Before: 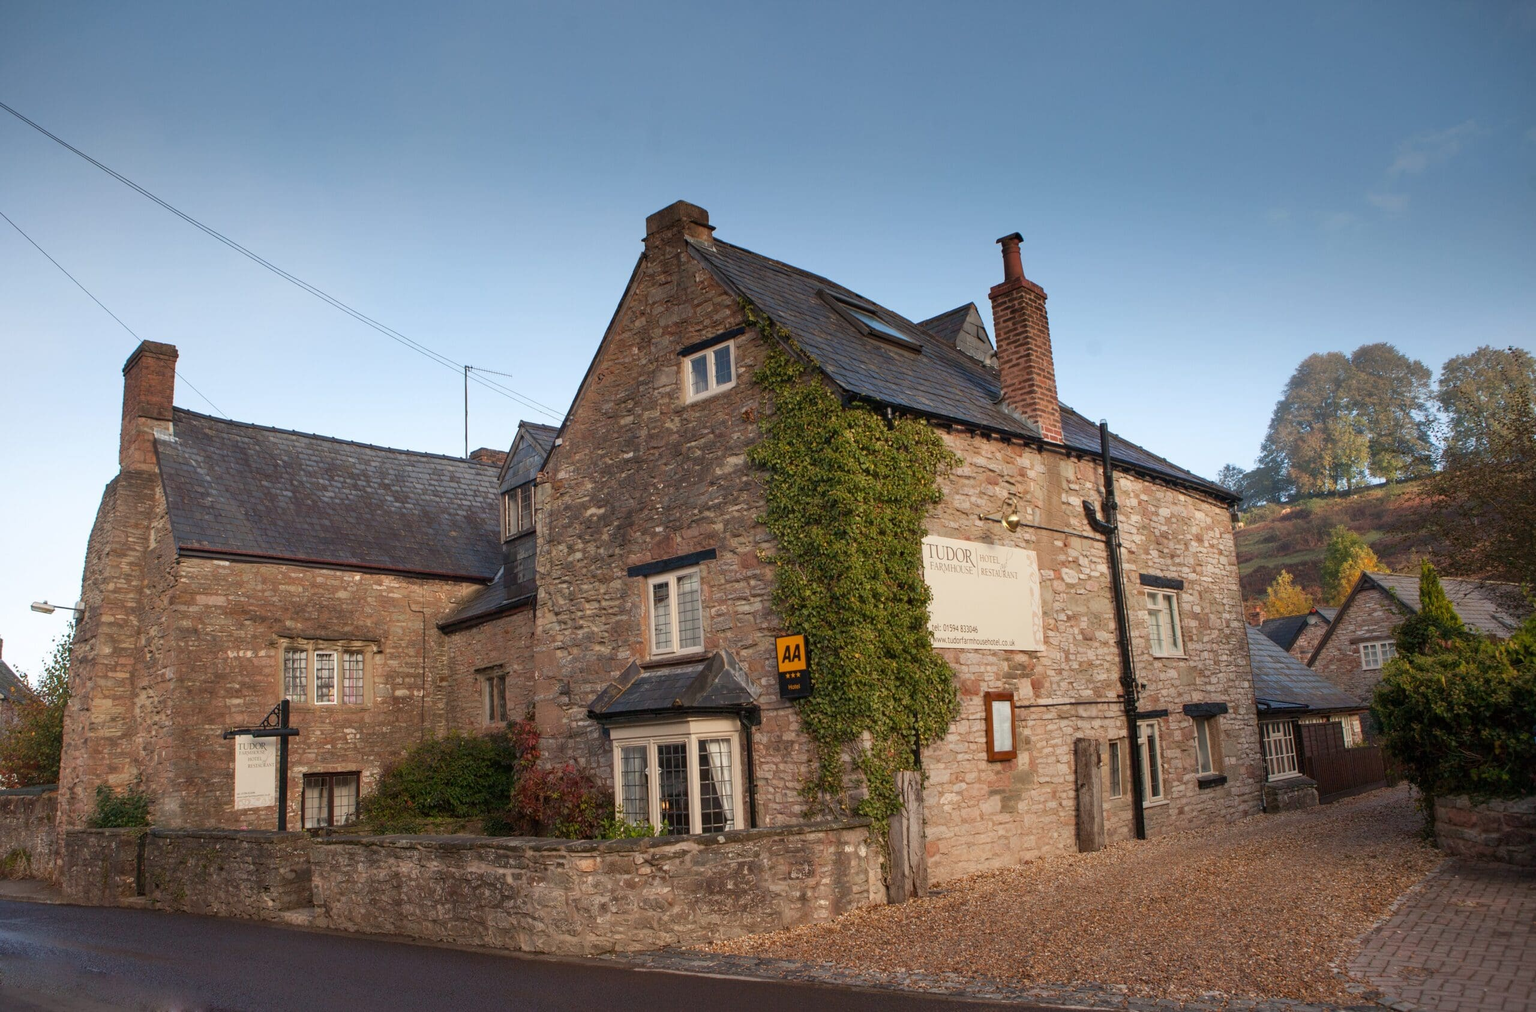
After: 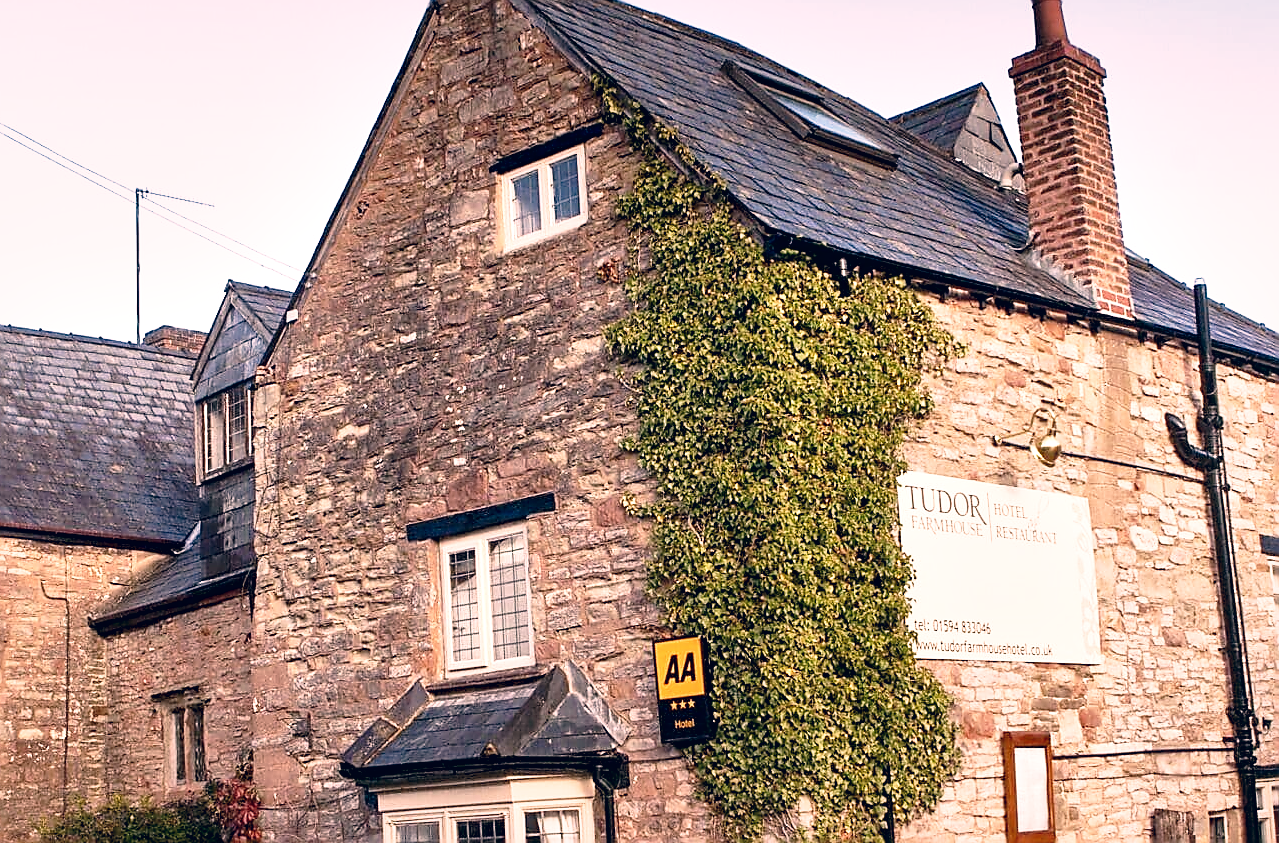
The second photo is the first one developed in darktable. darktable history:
crop: left 25%, top 25%, right 25%, bottom 25%
base curve: curves: ch0 [(0, 0) (0.012, 0.01) (0.073, 0.168) (0.31, 0.711) (0.645, 0.957) (1, 1)], preserve colors none
sharpen: radius 1.4, amount 1.25, threshold 0.7
local contrast: mode bilateral grid, contrast 25, coarseness 60, detail 151%, midtone range 0.2
color correction: highlights a* 14.46, highlights b* 5.85, shadows a* -5.53, shadows b* -15.24, saturation 0.85
